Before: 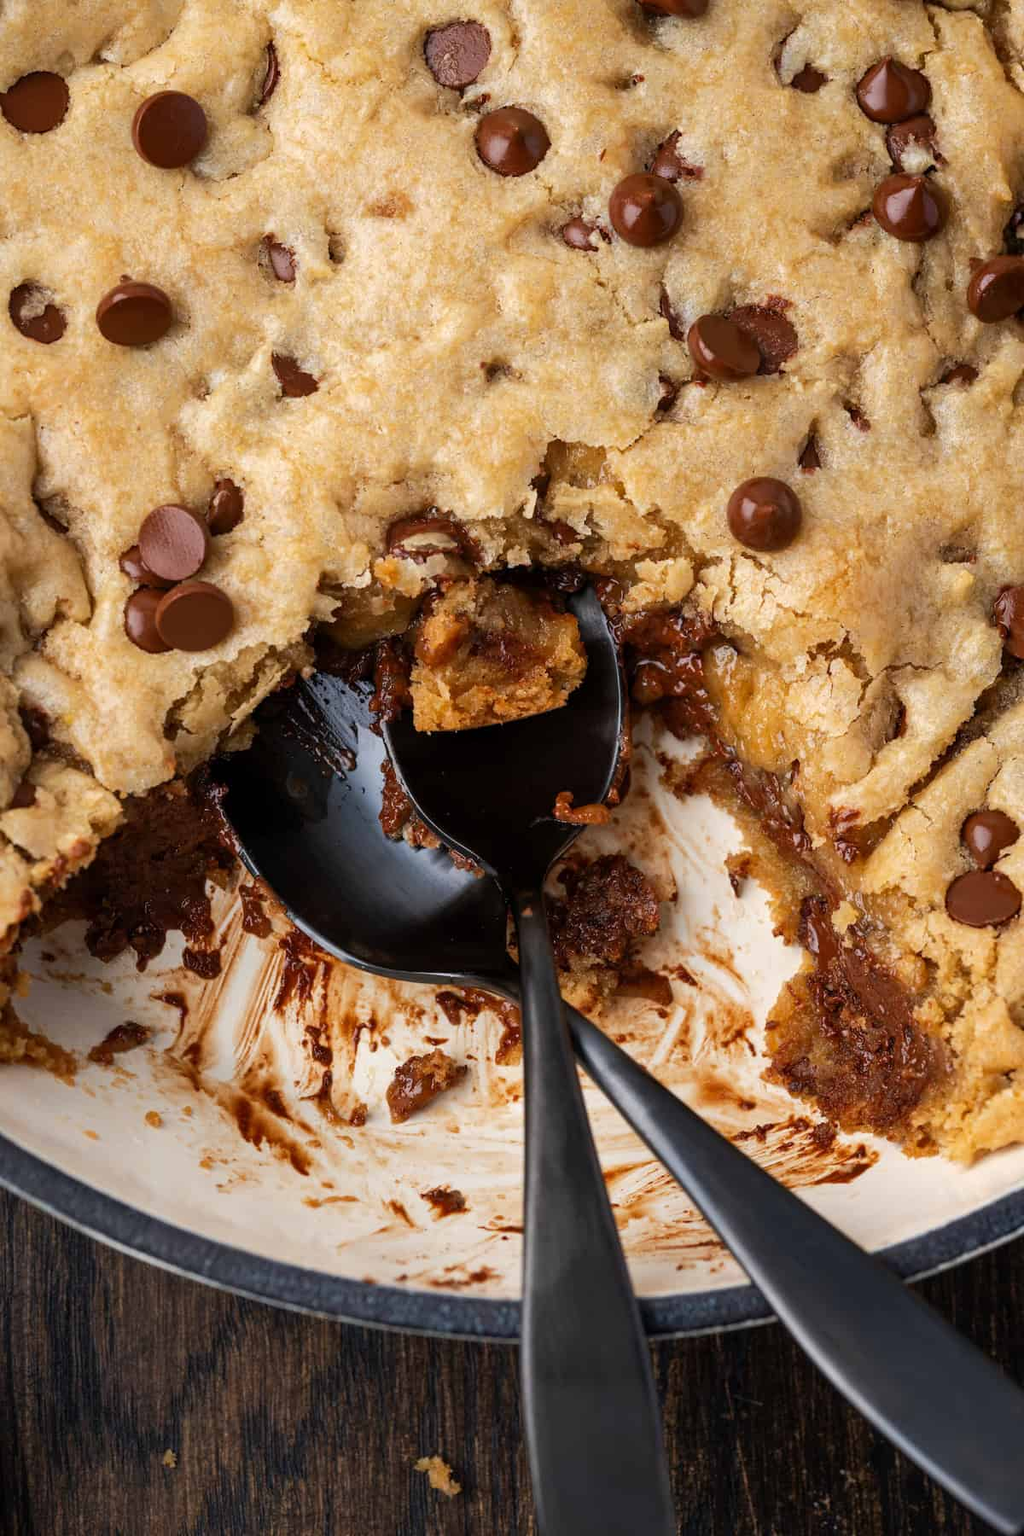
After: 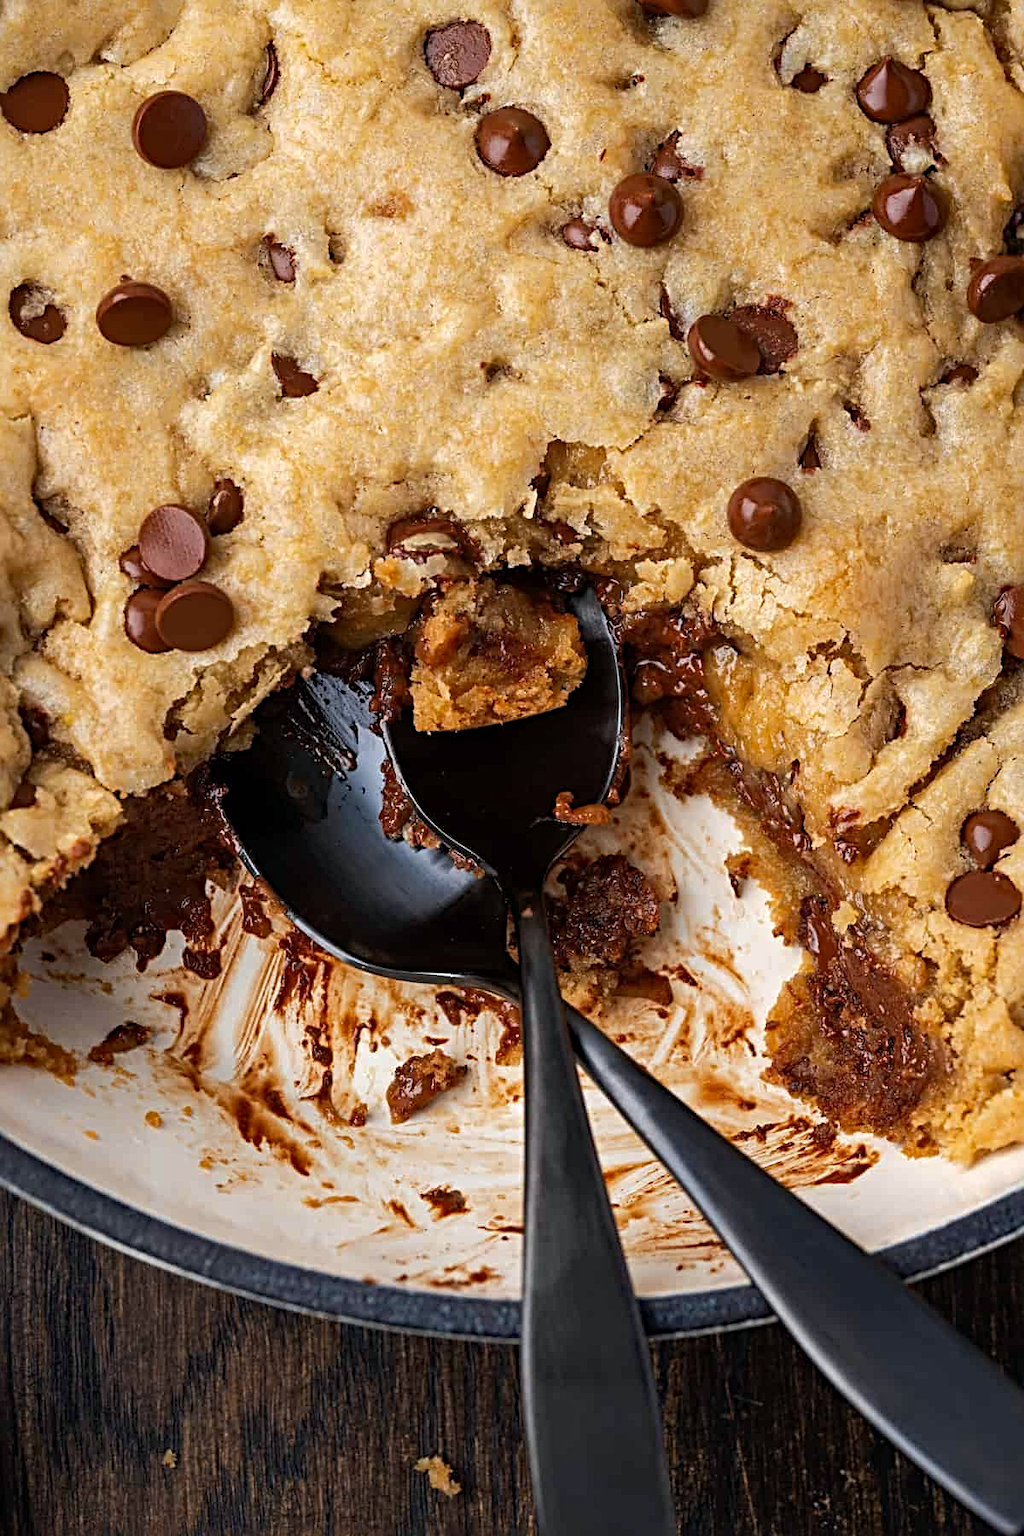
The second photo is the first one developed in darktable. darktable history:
haze removal: compatibility mode true, adaptive false
sharpen: radius 4
